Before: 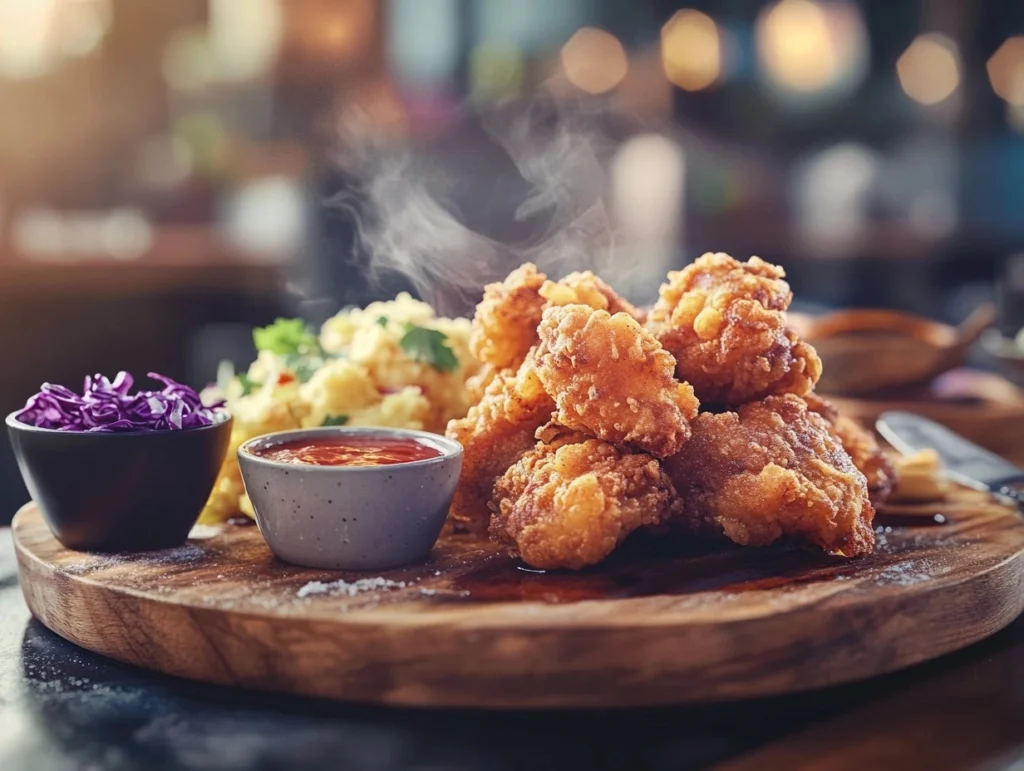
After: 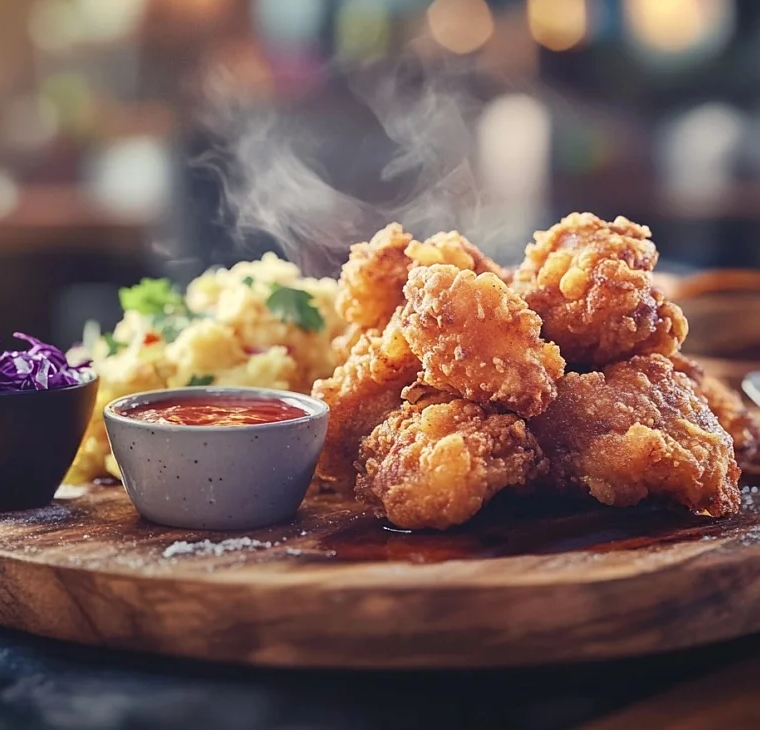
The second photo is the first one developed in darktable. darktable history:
crop and rotate: left 13.15%, top 5.251%, right 12.609%
sharpen: radius 1
